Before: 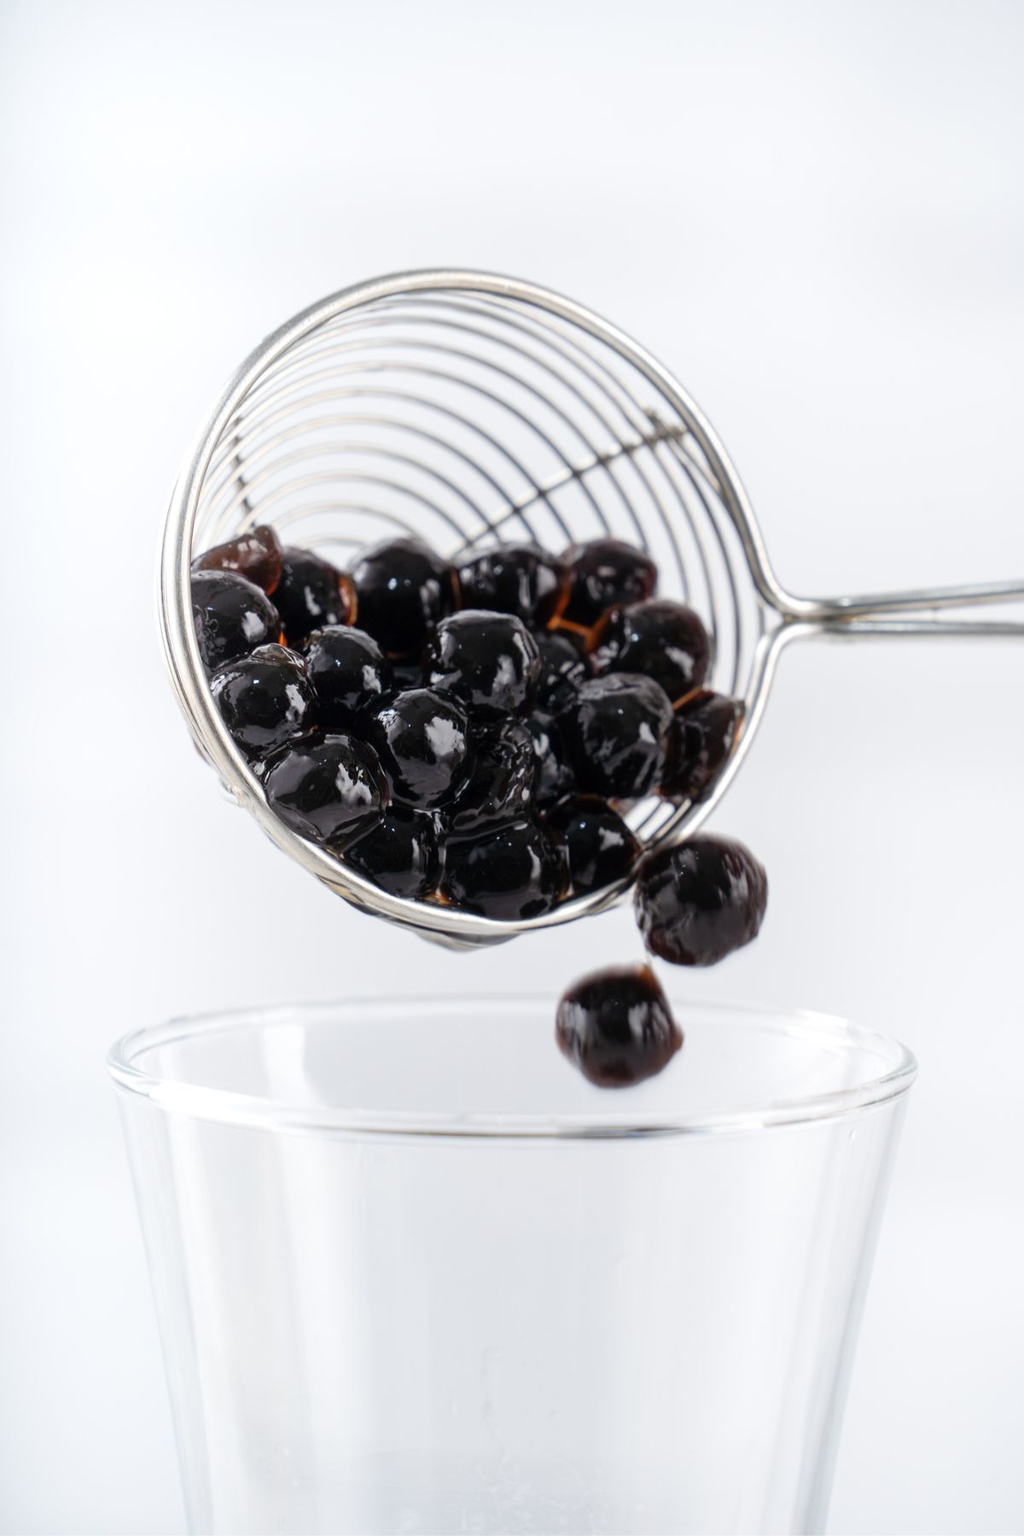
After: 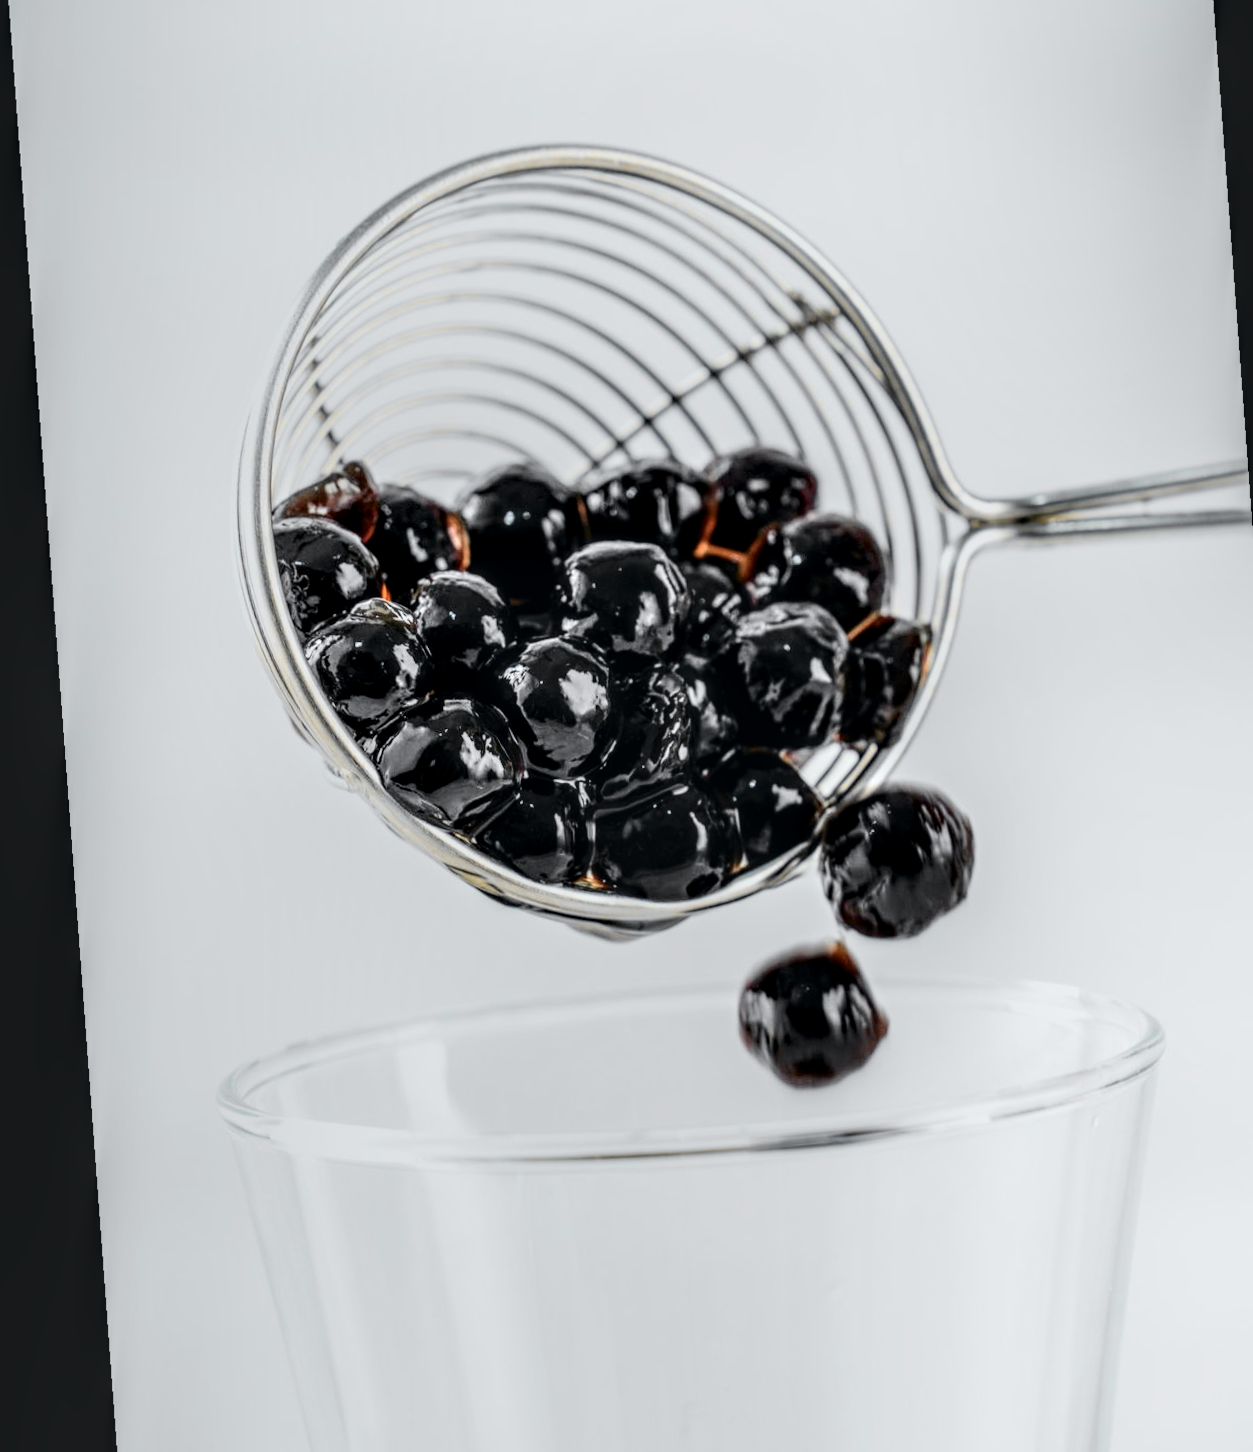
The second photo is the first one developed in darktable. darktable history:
tone curve: curves: ch0 [(0, 0.026) (0.104, 0.1) (0.233, 0.262) (0.398, 0.507) (0.498, 0.621) (0.65, 0.757) (0.835, 0.883) (1, 0.961)]; ch1 [(0, 0) (0.346, 0.307) (0.408, 0.369) (0.453, 0.457) (0.482, 0.476) (0.502, 0.498) (0.521, 0.503) (0.553, 0.554) (0.638, 0.646) (0.693, 0.727) (1, 1)]; ch2 [(0, 0) (0.366, 0.337) (0.434, 0.46) (0.485, 0.494) (0.5, 0.494) (0.511, 0.508) (0.537, 0.55) (0.579, 0.599) (0.663, 0.67) (1, 1)], color space Lab, independent channels, preserve colors none
color balance: mode lift, gamma, gain (sRGB), lift [0.97, 1, 1, 1], gamma [1.03, 1, 1, 1]
crop and rotate: angle 0.03°, top 11.643%, right 5.651%, bottom 11.189%
local contrast: highlights 12%, shadows 38%, detail 183%, midtone range 0.471
rotate and perspective: rotation -4.25°, automatic cropping off
